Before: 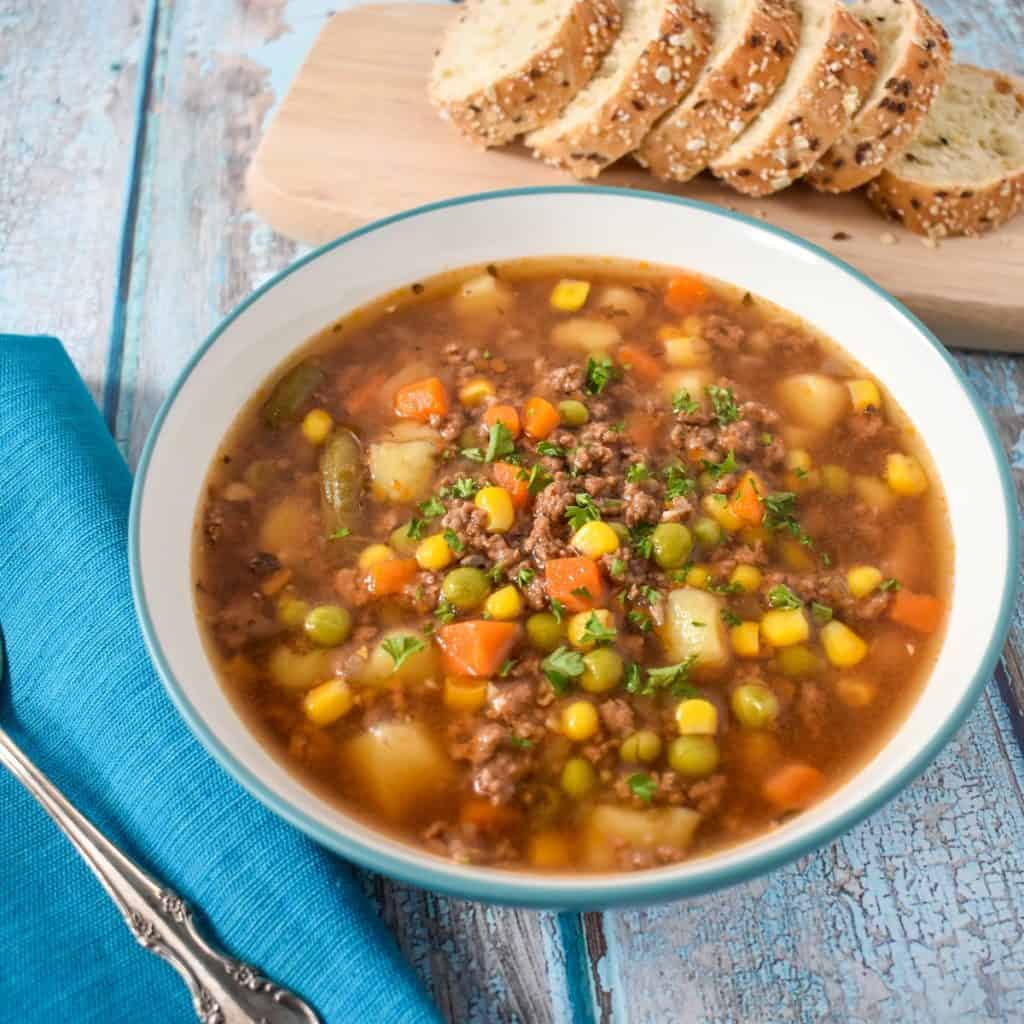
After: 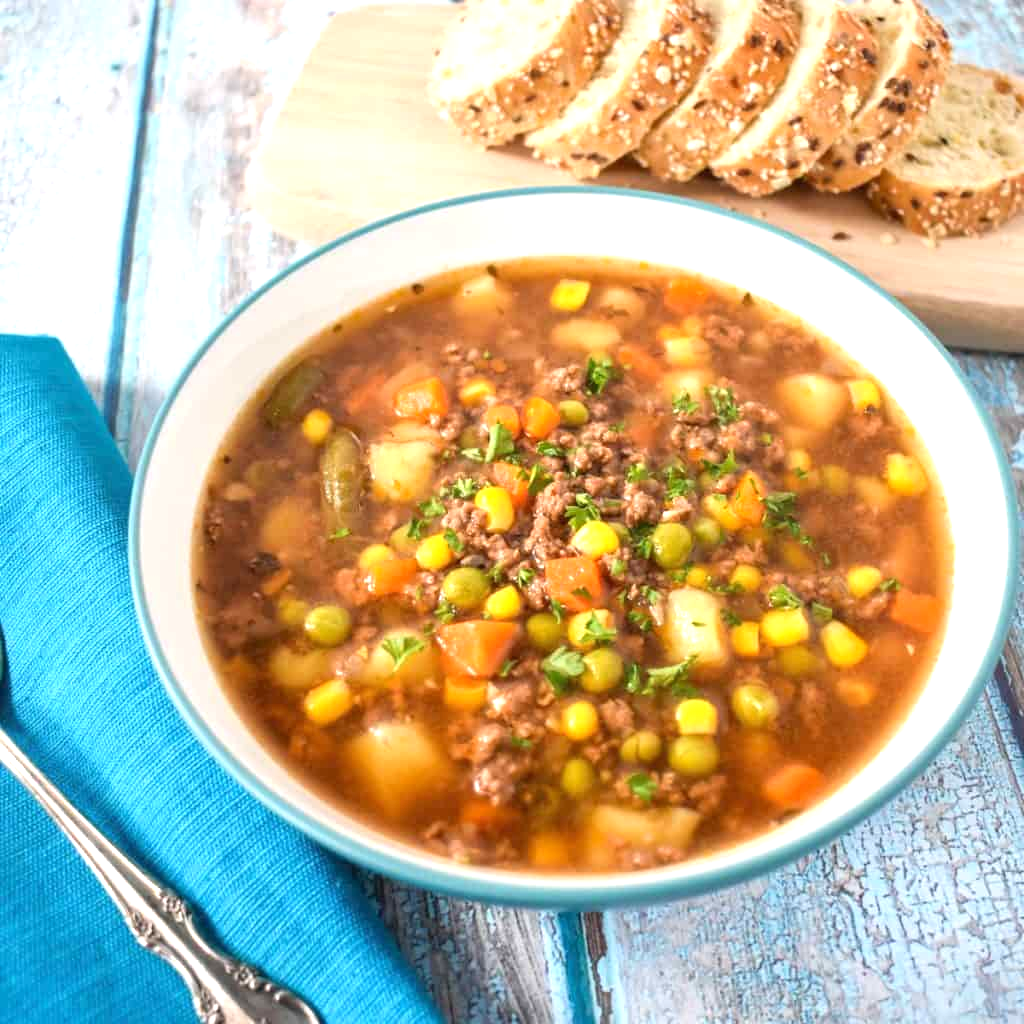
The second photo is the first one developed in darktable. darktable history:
exposure: black level correction 0, exposure 0.695 EV, compensate exposure bias true, compensate highlight preservation false
